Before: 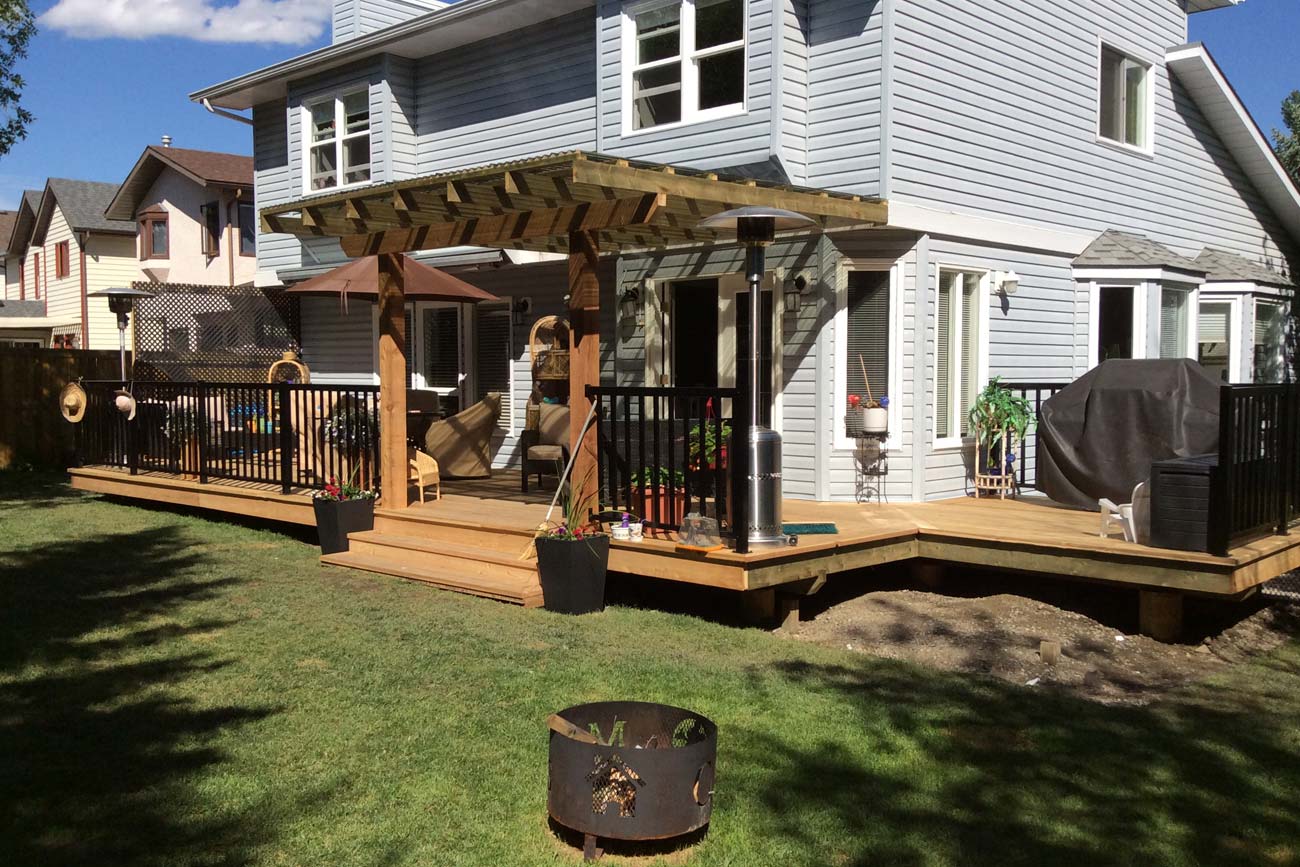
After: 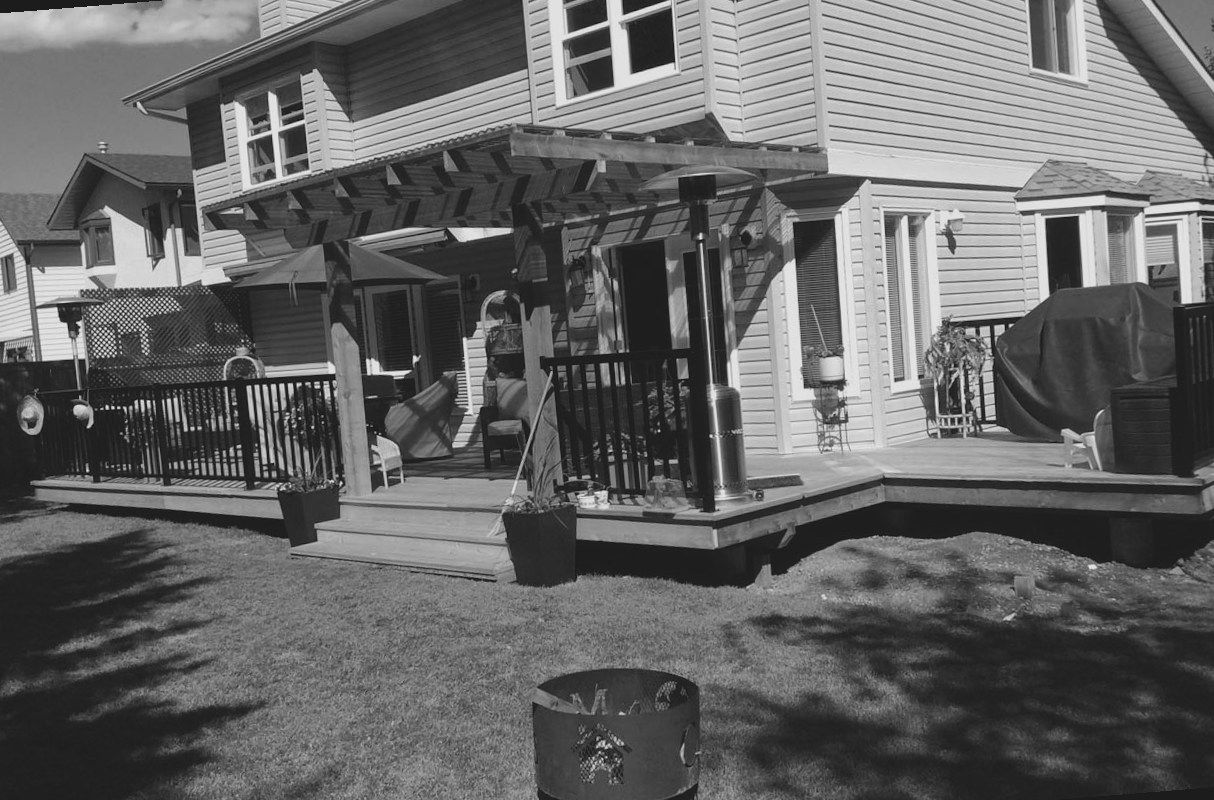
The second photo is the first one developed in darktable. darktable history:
exposure: black level correction -0.014, exposure -0.193 EV, compensate highlight preservation false
monochrome: a -71.75, b 75.82
rotate and perspective: rotation -4.57°, crop left 0.054, crop right 0.944, crop top 0.087, crop bottom 0.914
